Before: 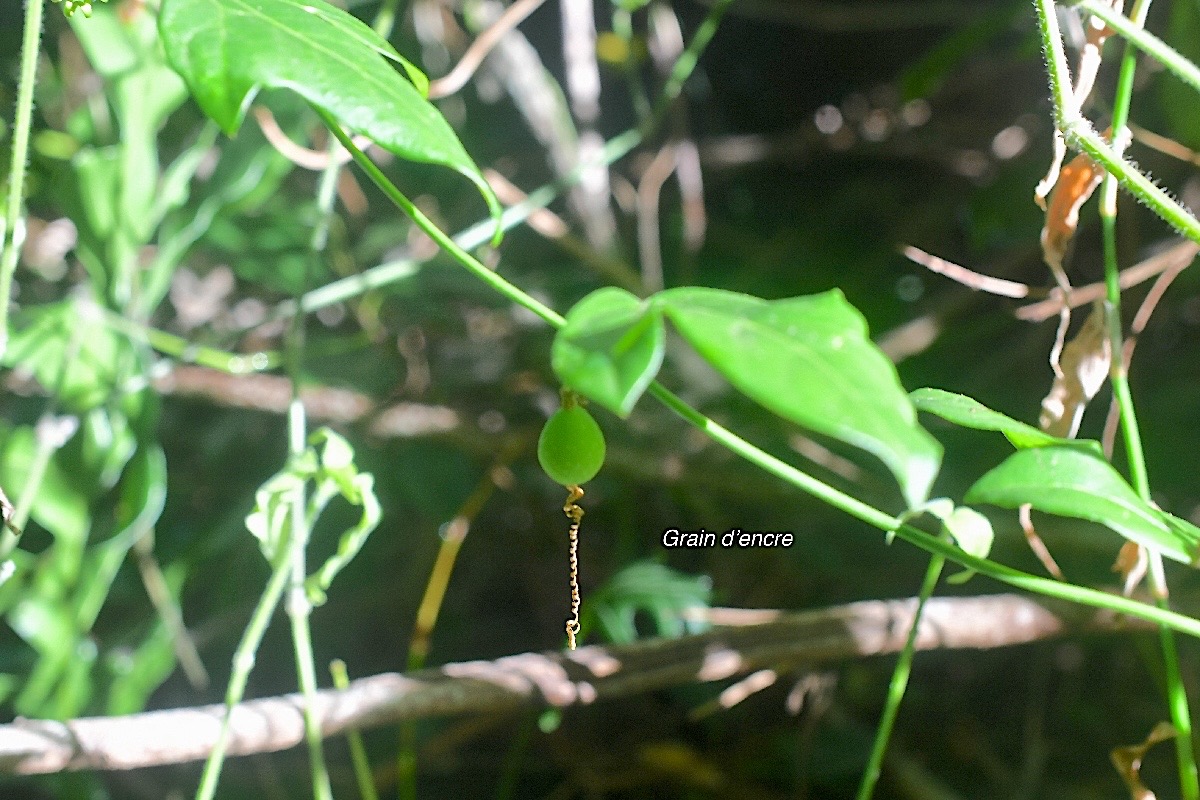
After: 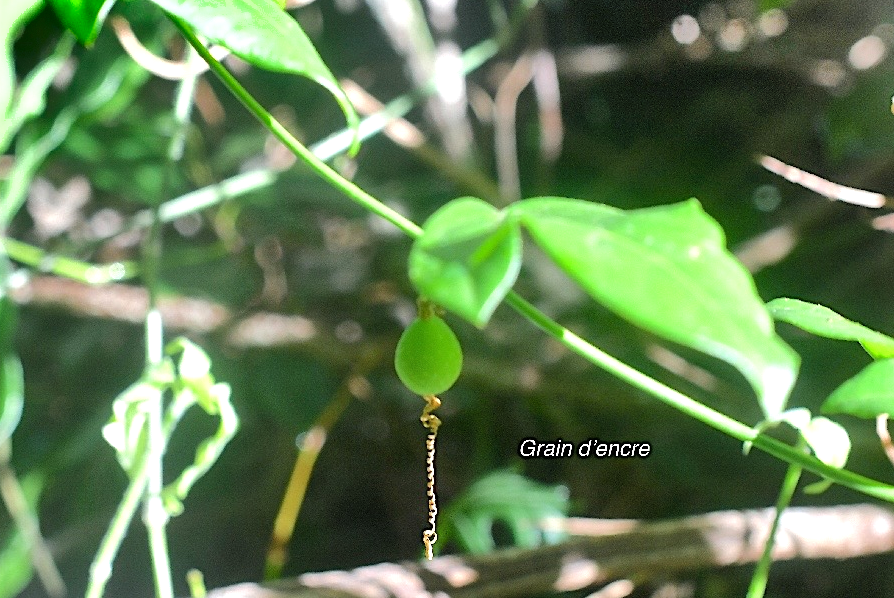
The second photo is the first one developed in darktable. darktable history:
shadows and highlights: shadows 75.36, highlights -61.15, soften with gaussian
tone equalizer: -8 EV -0.433 EV, -7 EV -0.386 EV, -6 EV -0.362 EV, -5 EV -0.21 EV, -3 EV 0.254 EV, -2 EV 0.344 EV, -1 EV 0.376 EV, +0 EV 0.446 EV
crop and rotate: left 11.972%, top 11.365%, right 13.478%, bottom 13.831%
